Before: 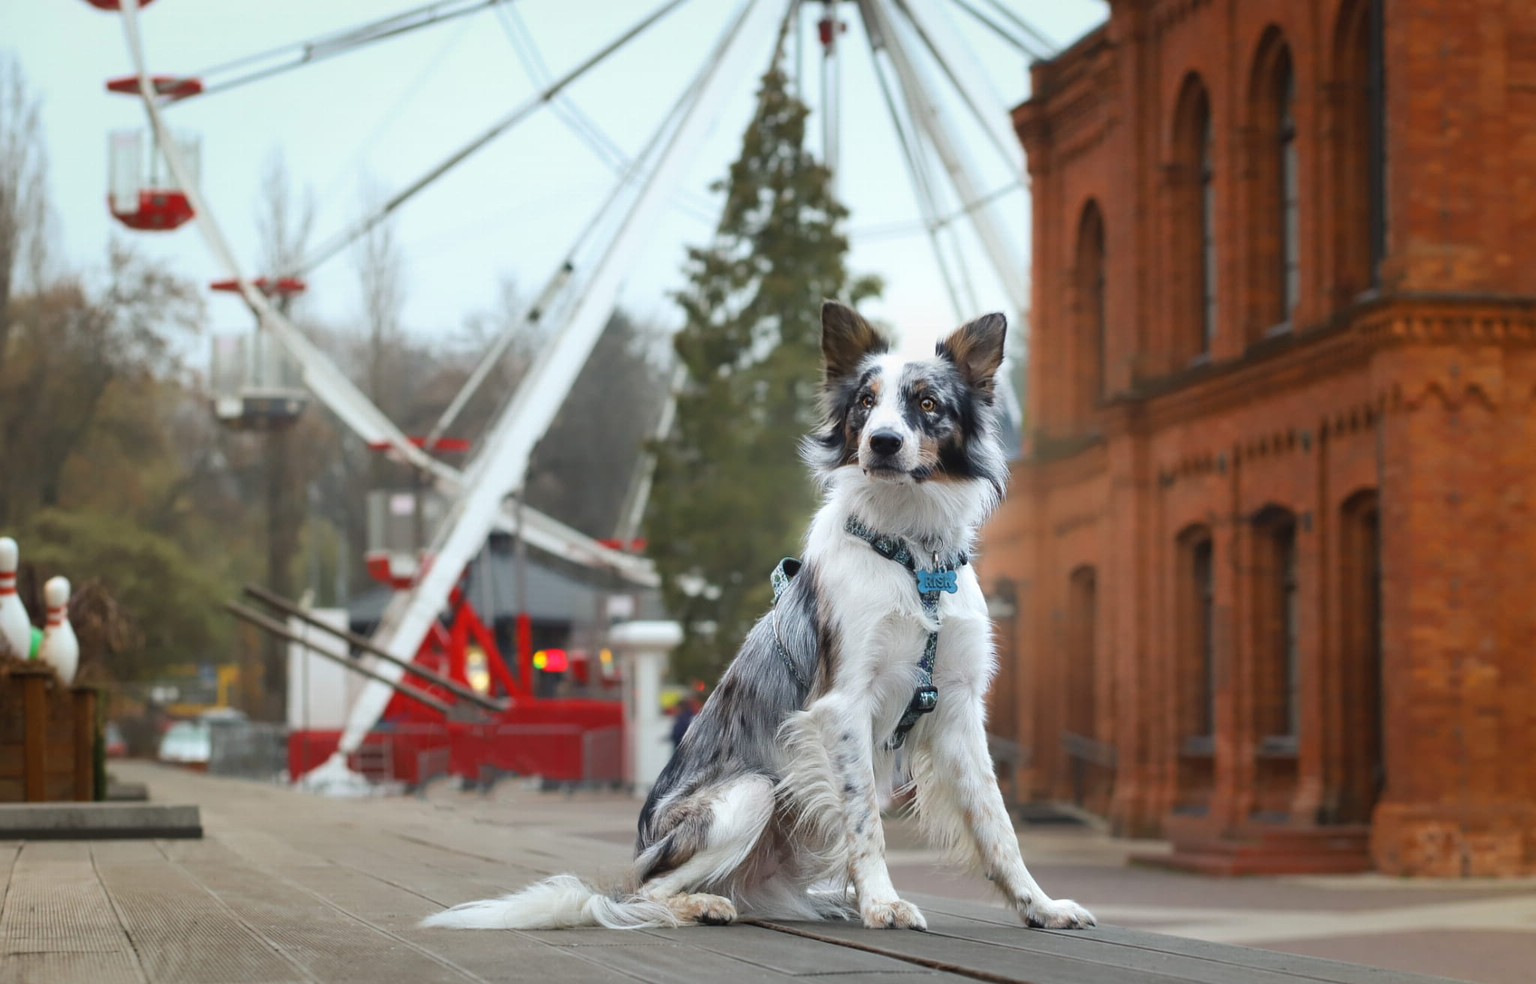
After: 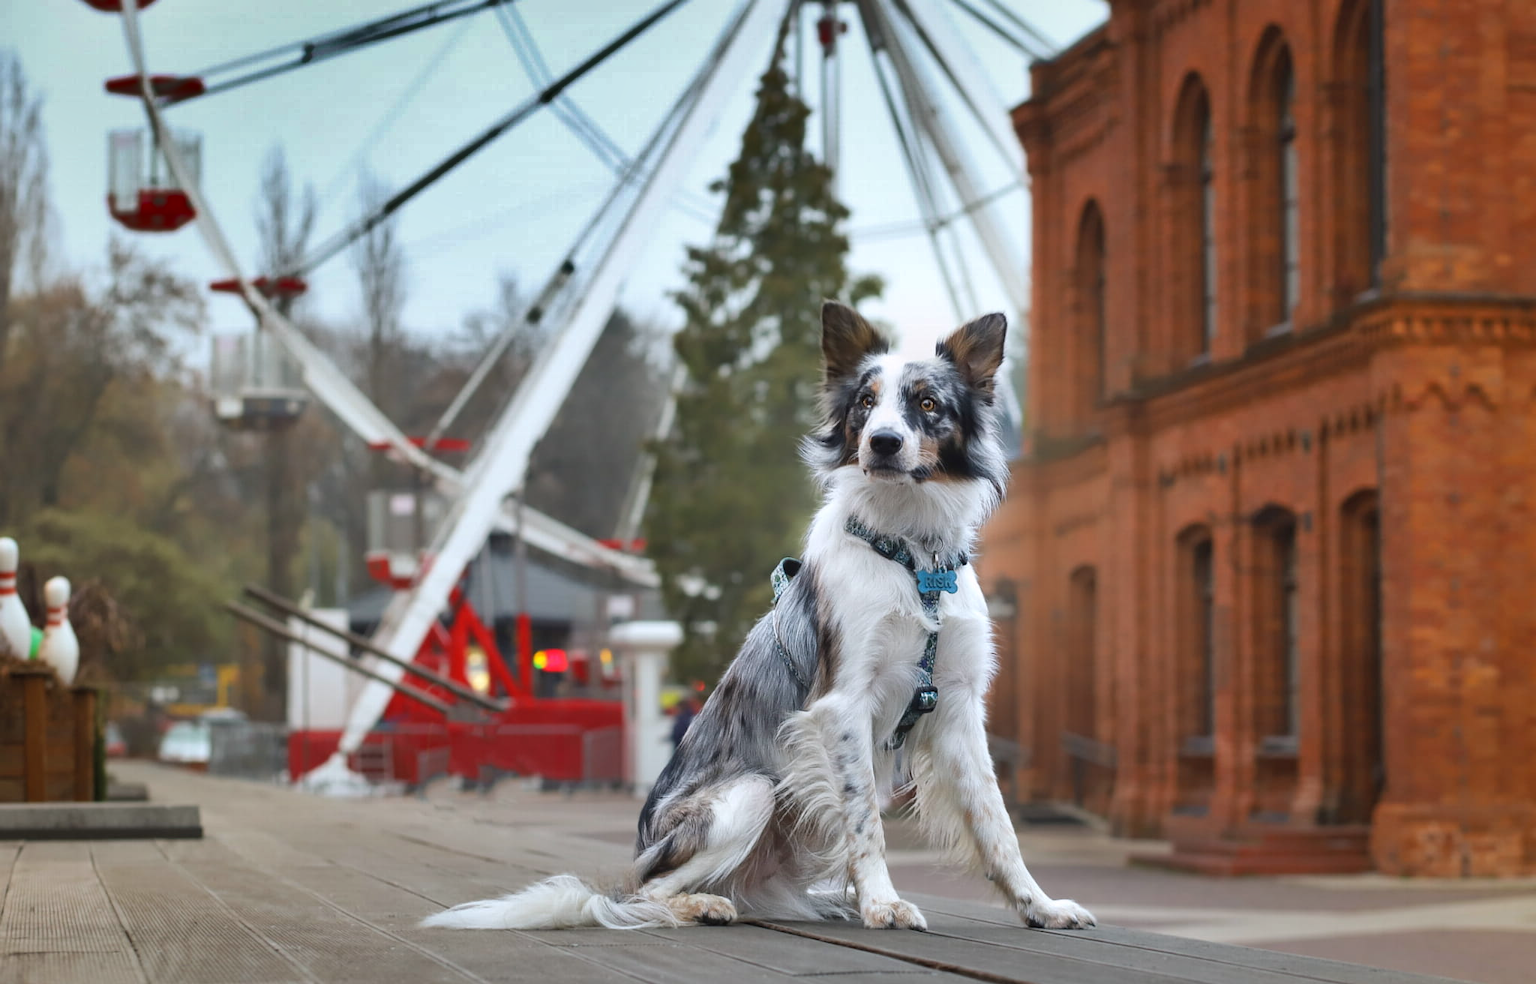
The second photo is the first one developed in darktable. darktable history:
shadows and highlights: white point adjustment 0.1, highlights -70, soften with gaussian
white balance: red 1.004, blue 1.024
